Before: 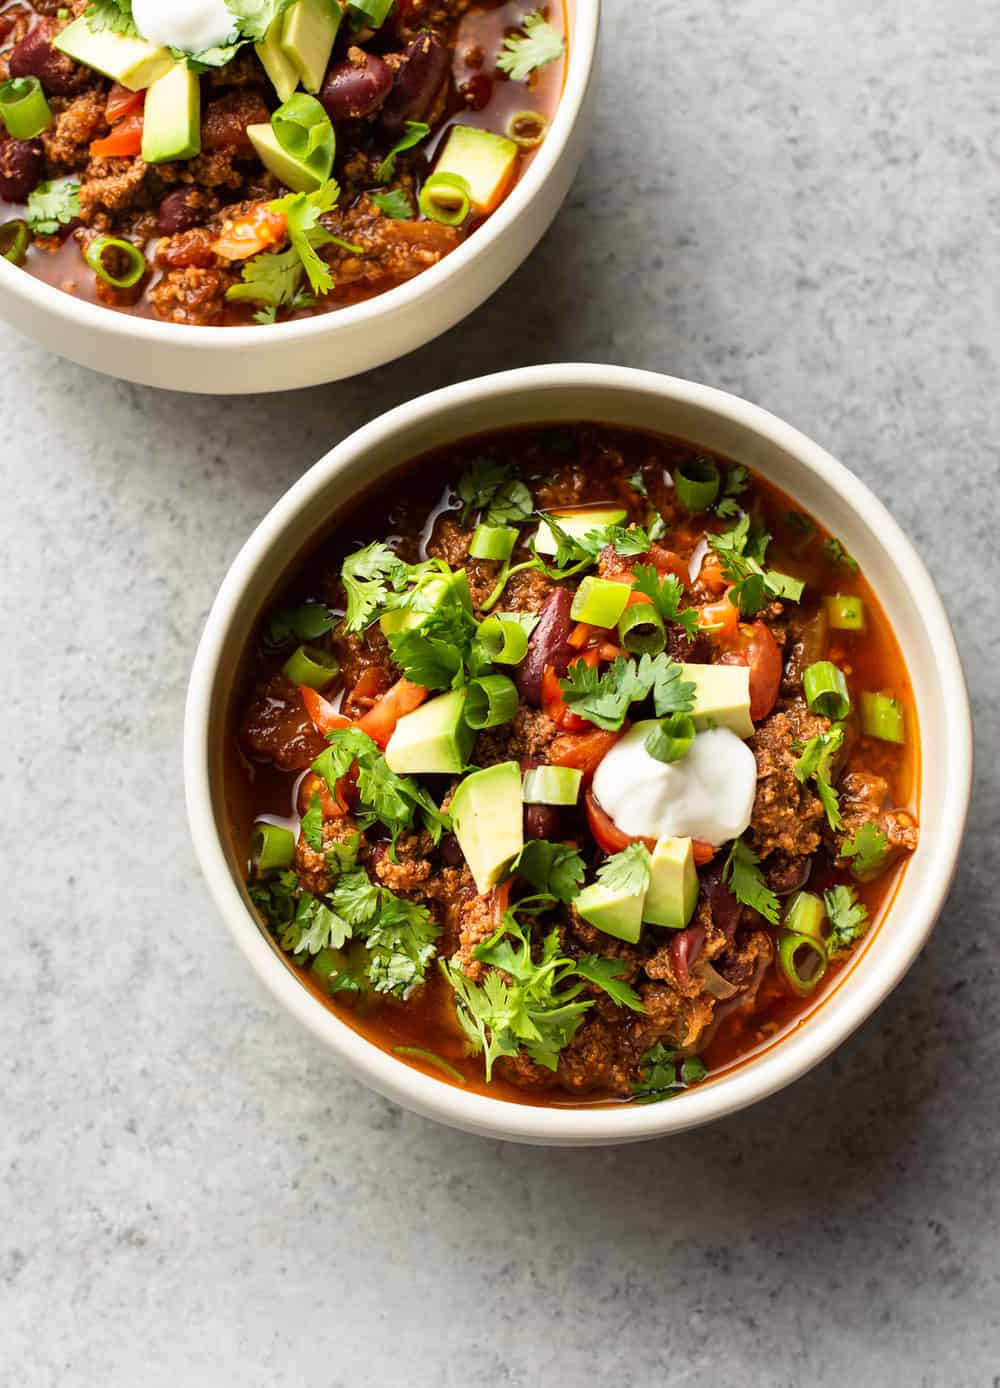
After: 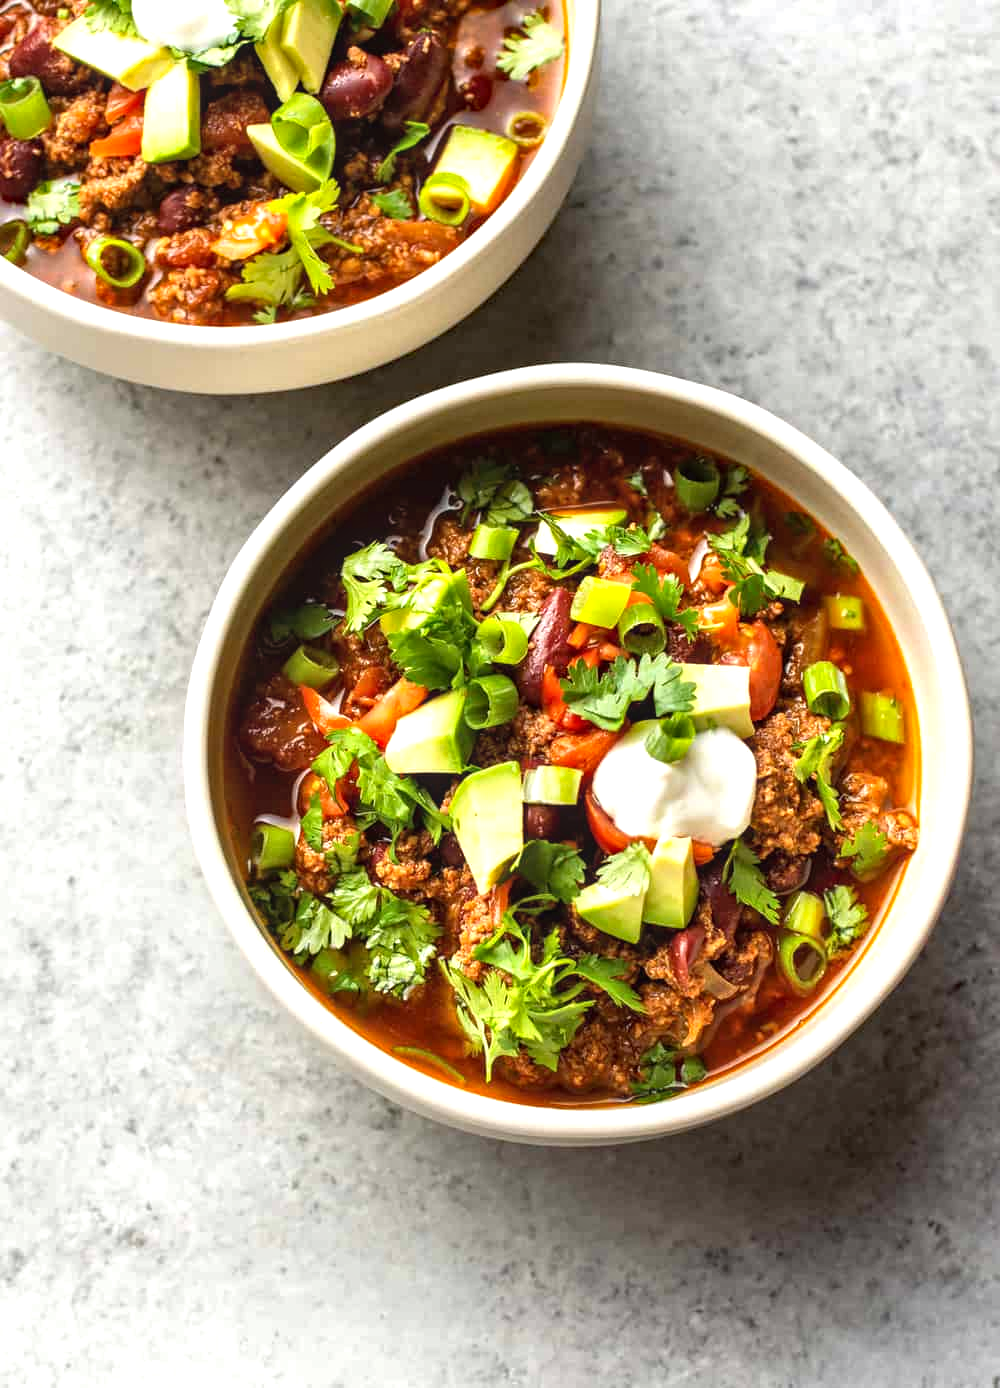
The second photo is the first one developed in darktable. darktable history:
haze removal: compatibility mode true, adaptive false
exposure: exposure 0.517 EV, compensate highlight preservation false
local contrast: detail 118%
